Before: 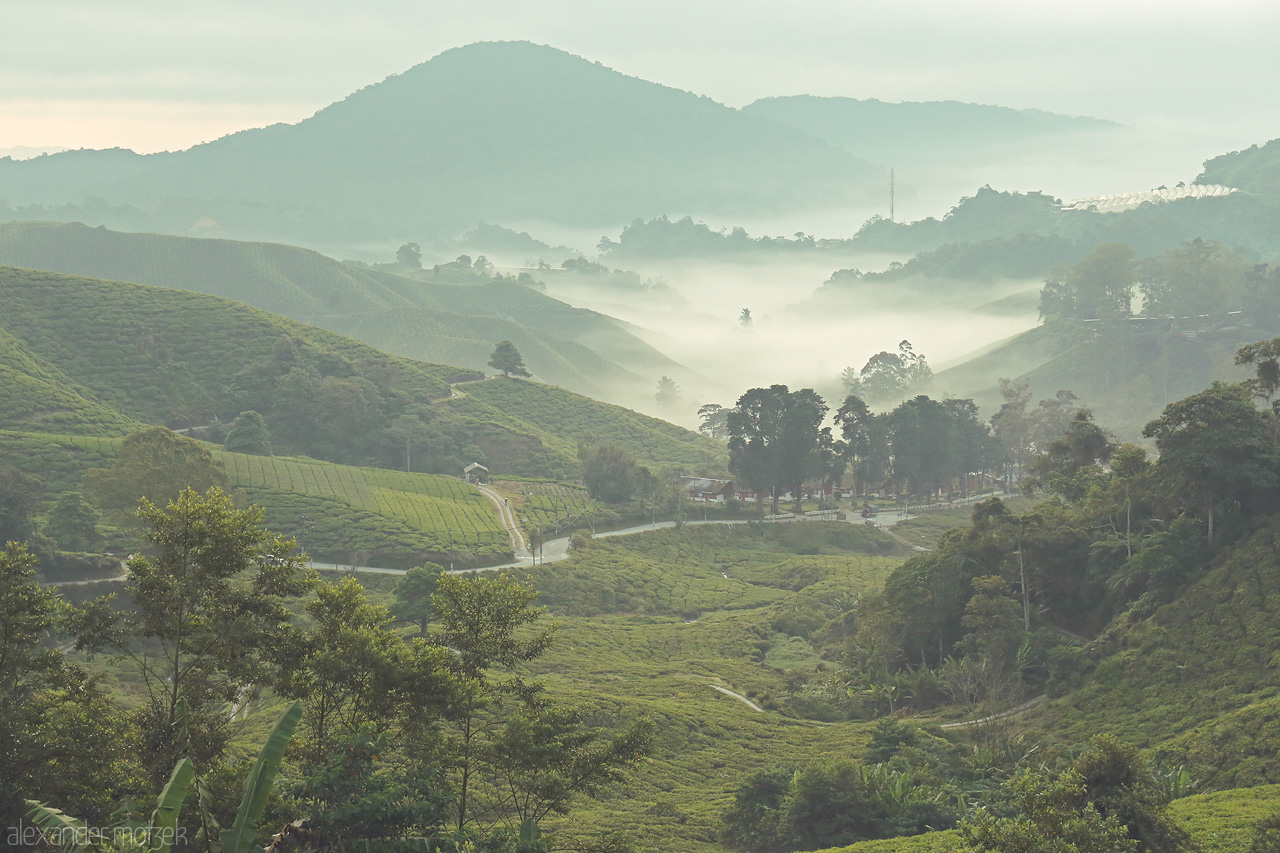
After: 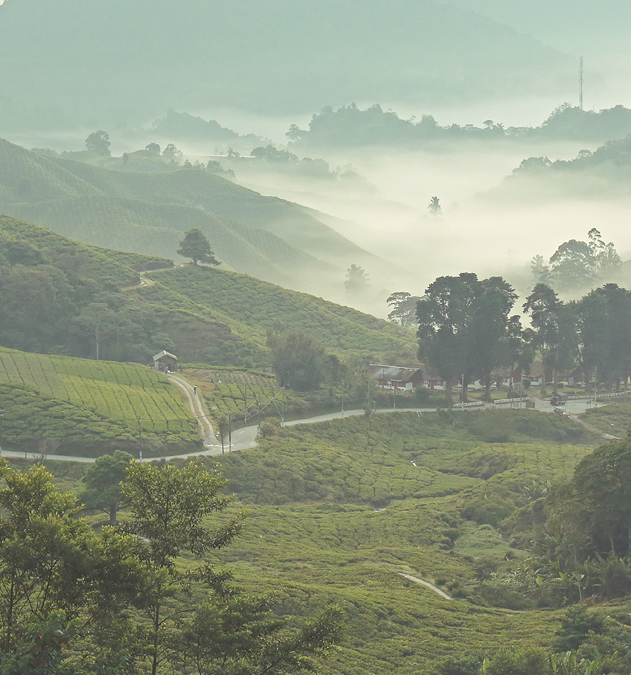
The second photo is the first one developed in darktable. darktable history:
crop and rotate: angle 0.011°, left 24.326%, top 13.129%, right 26.311%, bottom 7.702%
